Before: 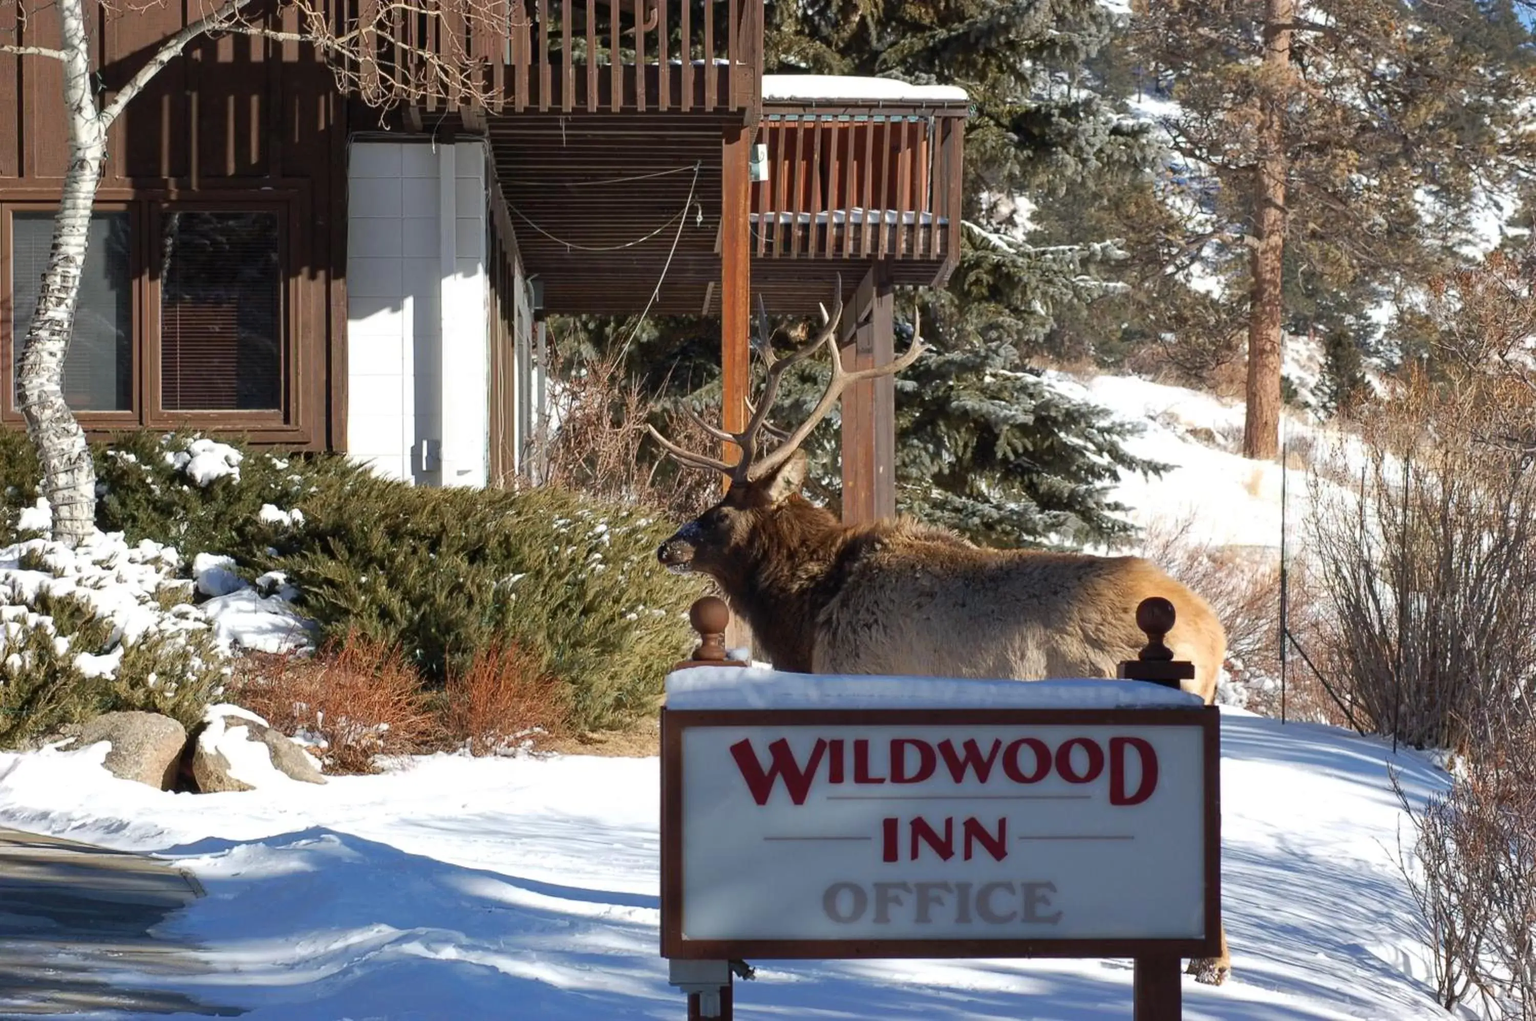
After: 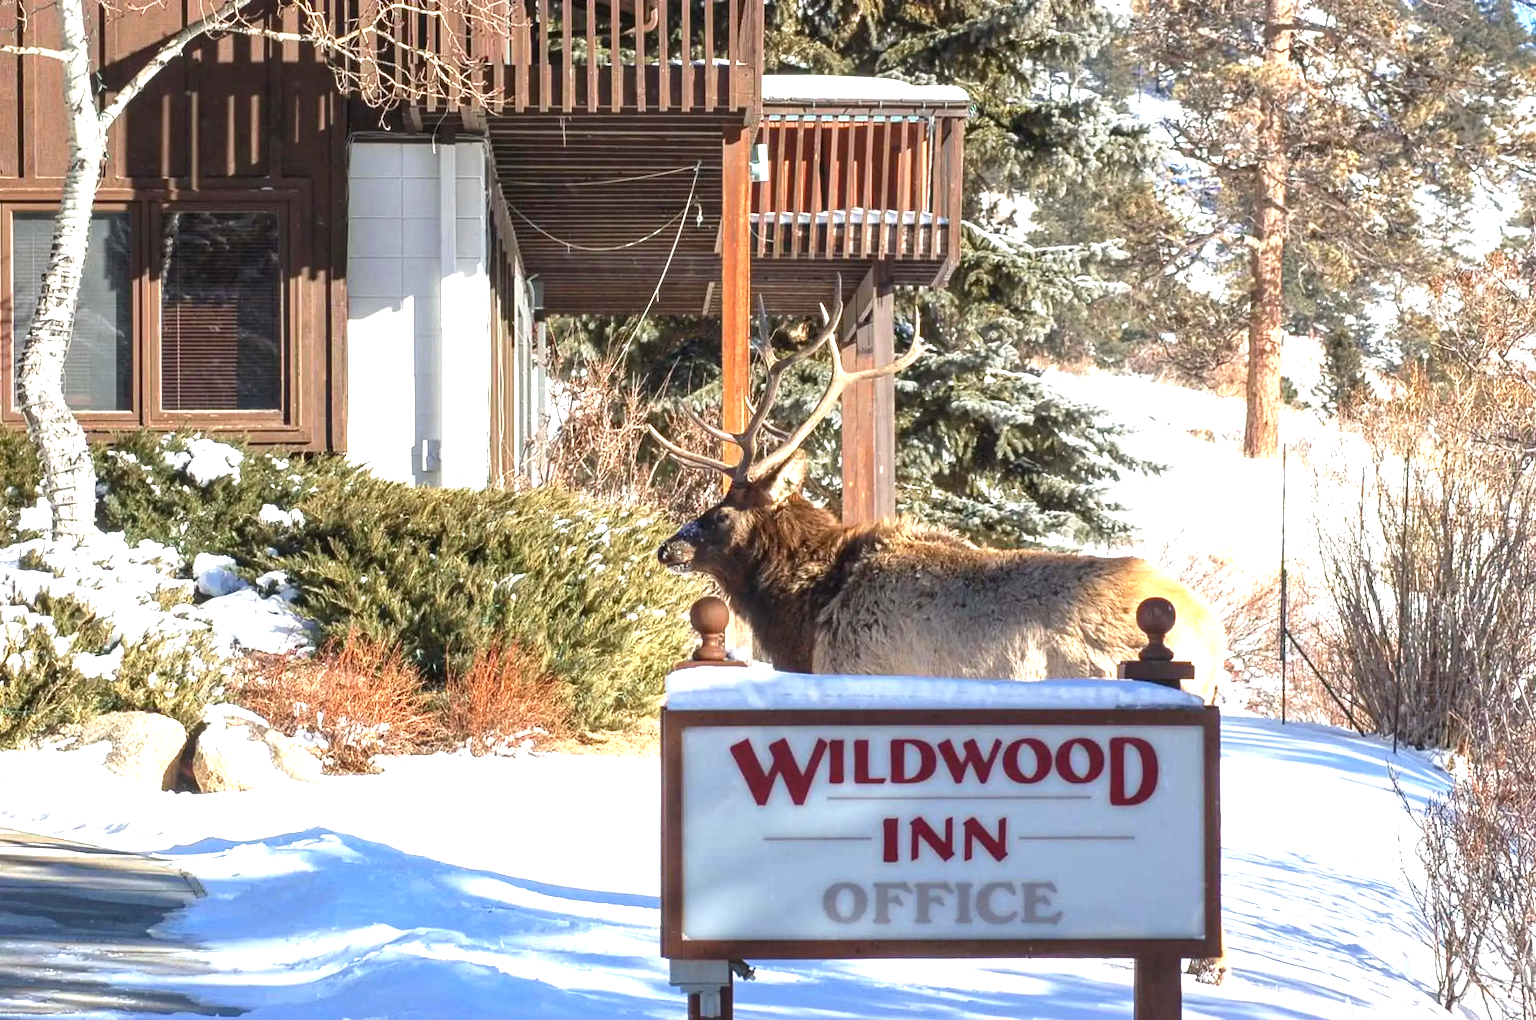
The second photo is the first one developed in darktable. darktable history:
exposure: black level correction 0, exposure 1.347 EV, compensate highlight preservation false
local contrast: on, module defaults
